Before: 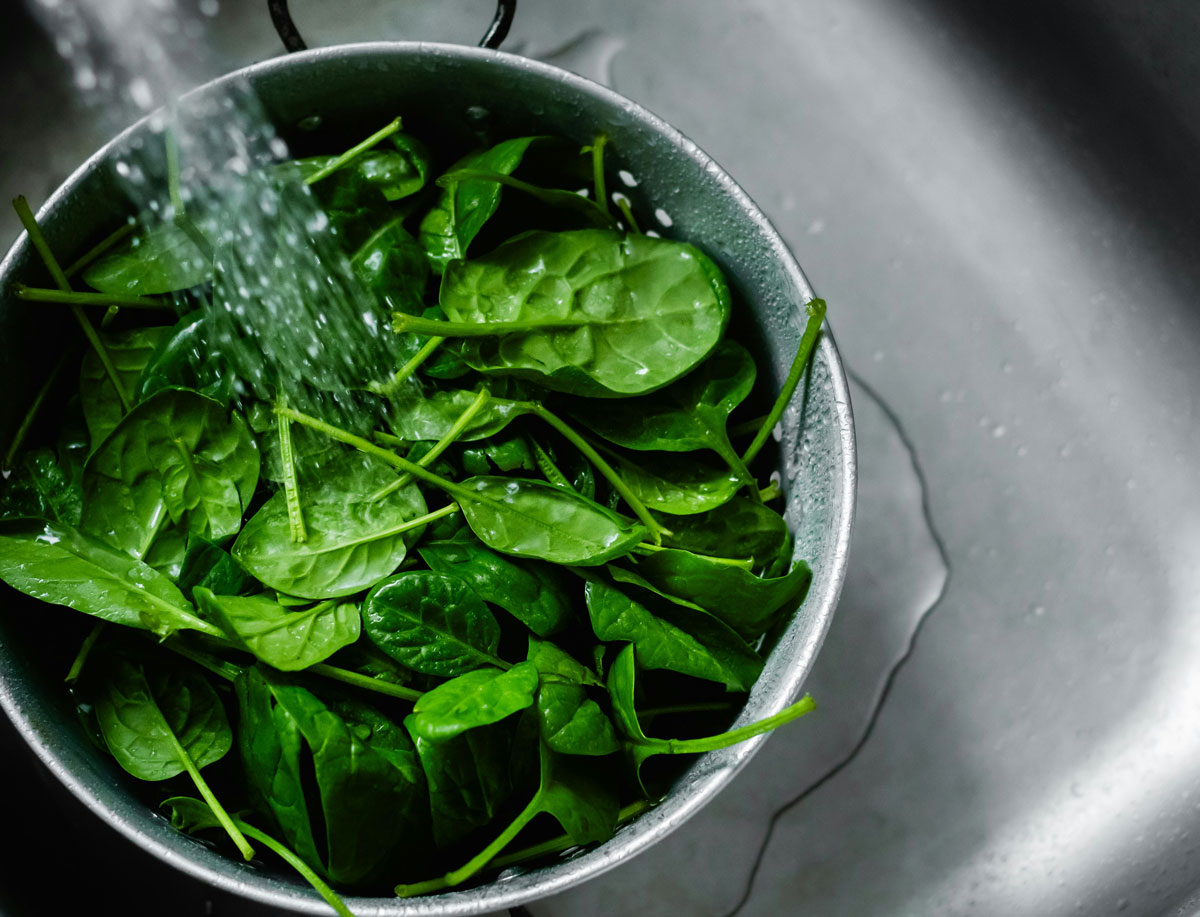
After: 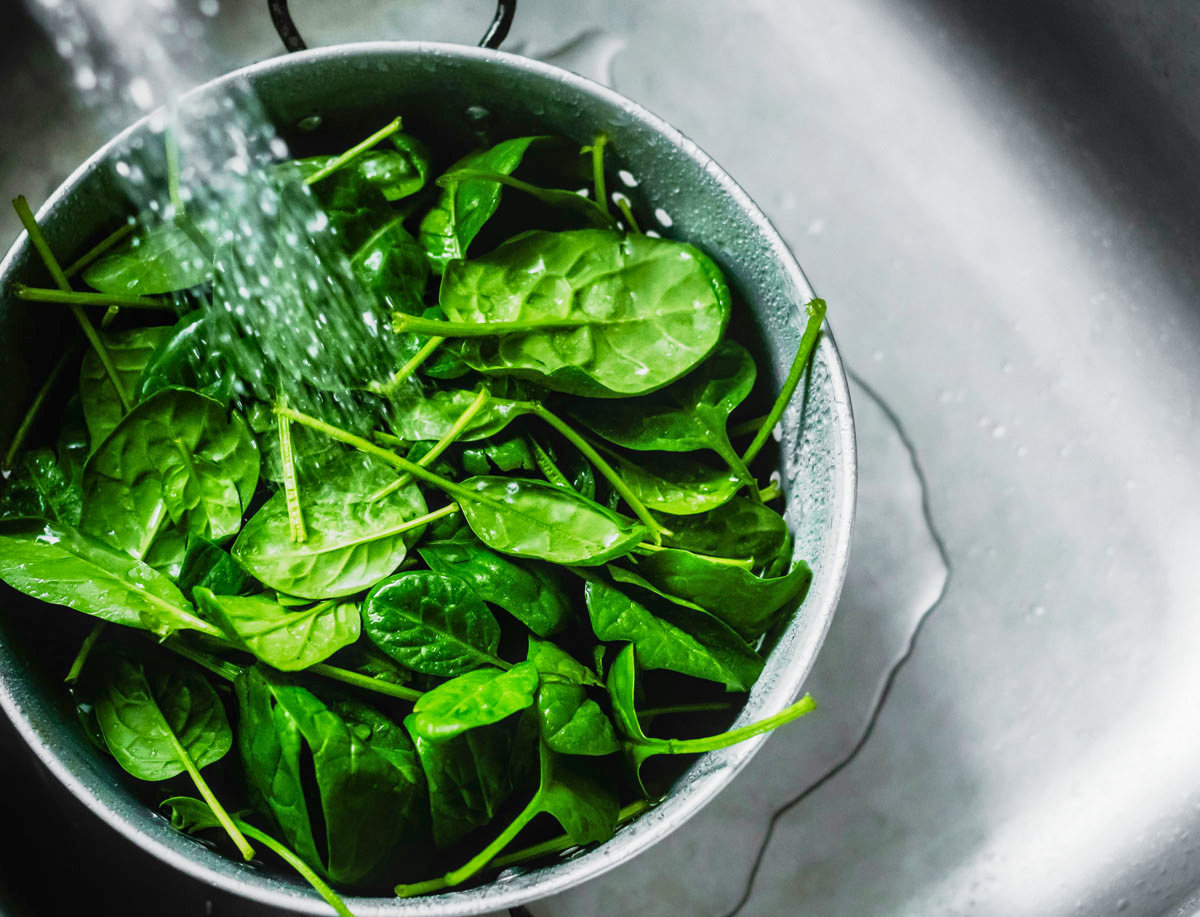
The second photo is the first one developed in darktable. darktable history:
local contrast: detail 110%
exposure: black level correction 0.001, exposure 0.5 EV, compensate exposure bias true, compensate highlight preservation false
base curve: curves: ch0 [(0, 0) (0.088, 0.125) (0.176, 0.251) (0.354, 0.501) (0.613, 0.749) (1, 0.877)], preserve colors none
